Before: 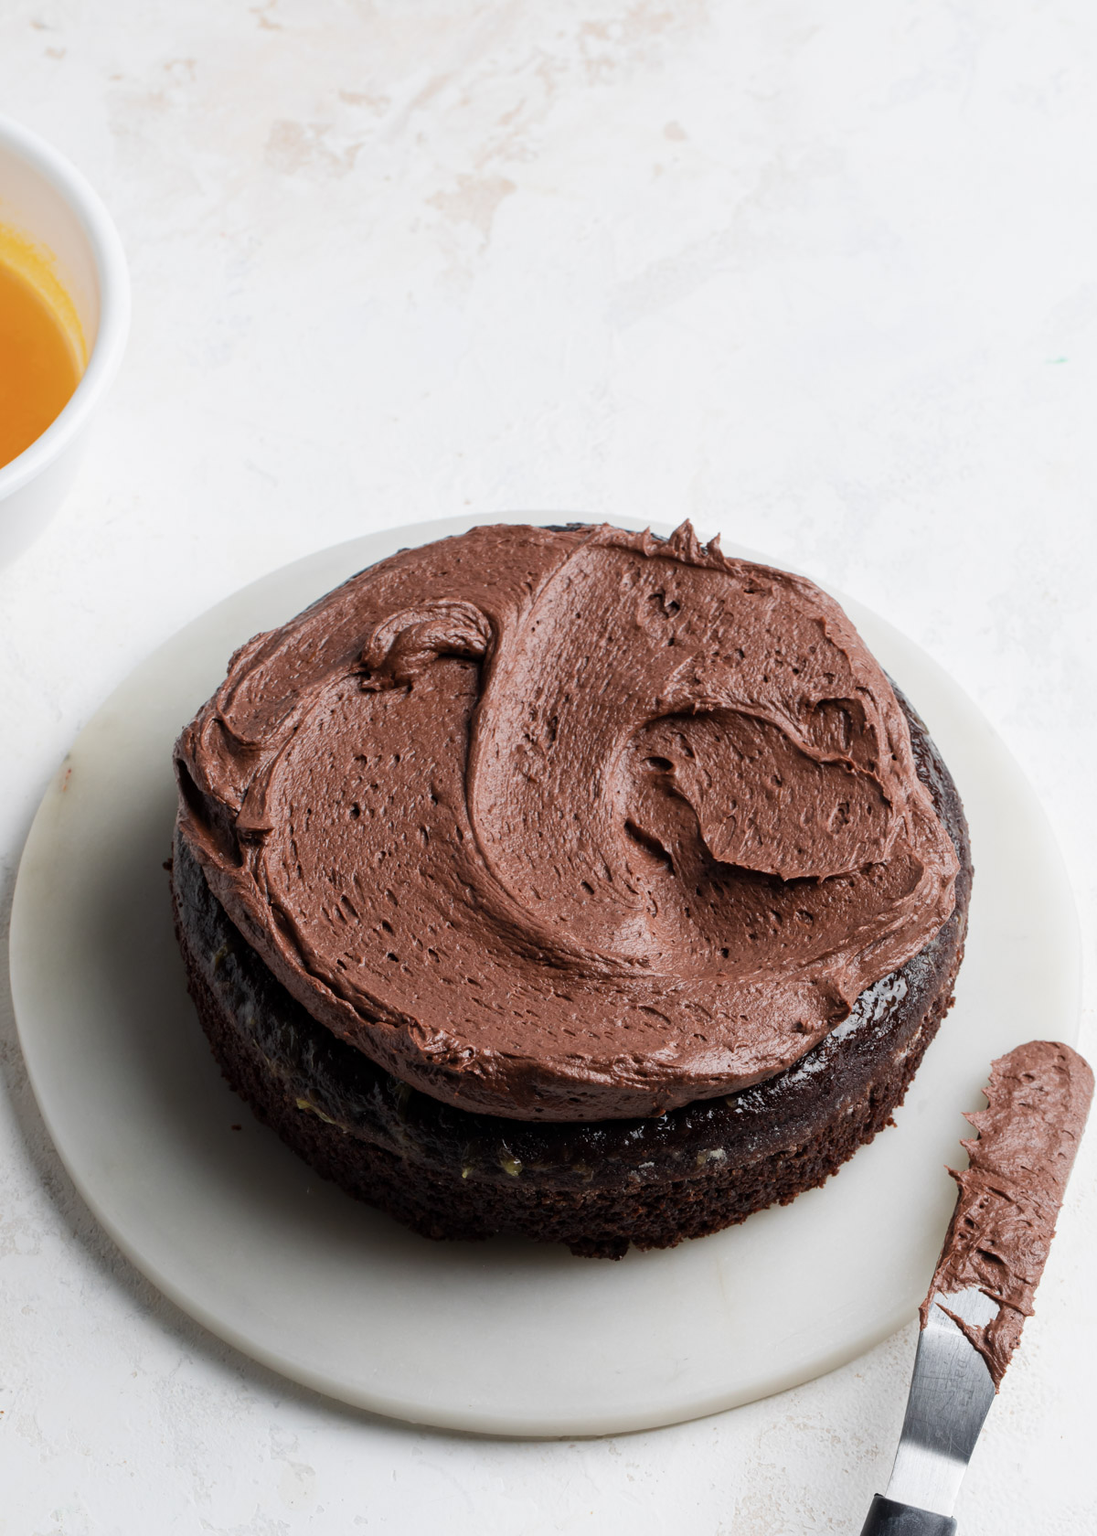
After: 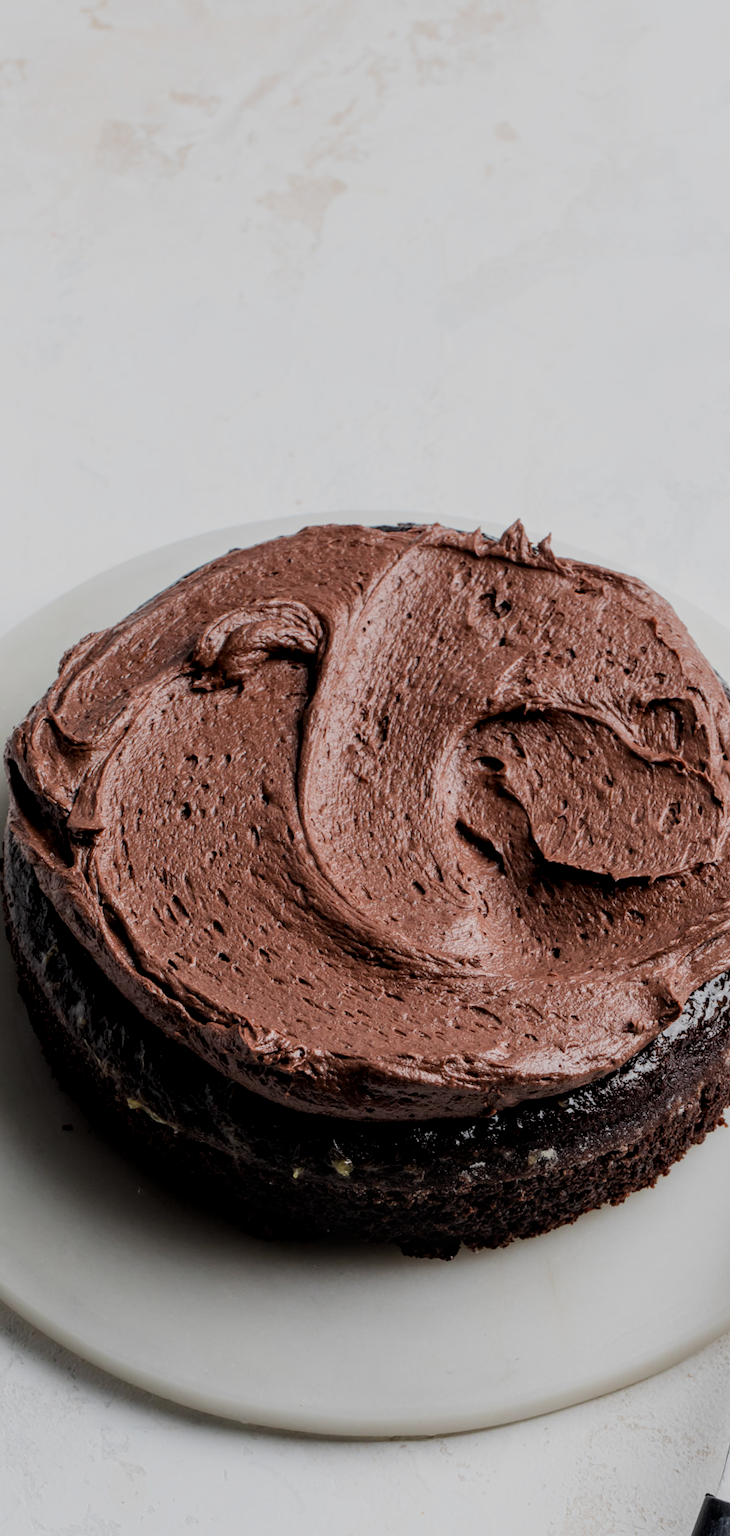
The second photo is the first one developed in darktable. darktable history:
filmic rgb: black relative exposure -7.65 EV, white relative exposure 4.56 EV, hardness 3.61
crop: left 15.419%, right 17.914%
local contrast: detail 130%
